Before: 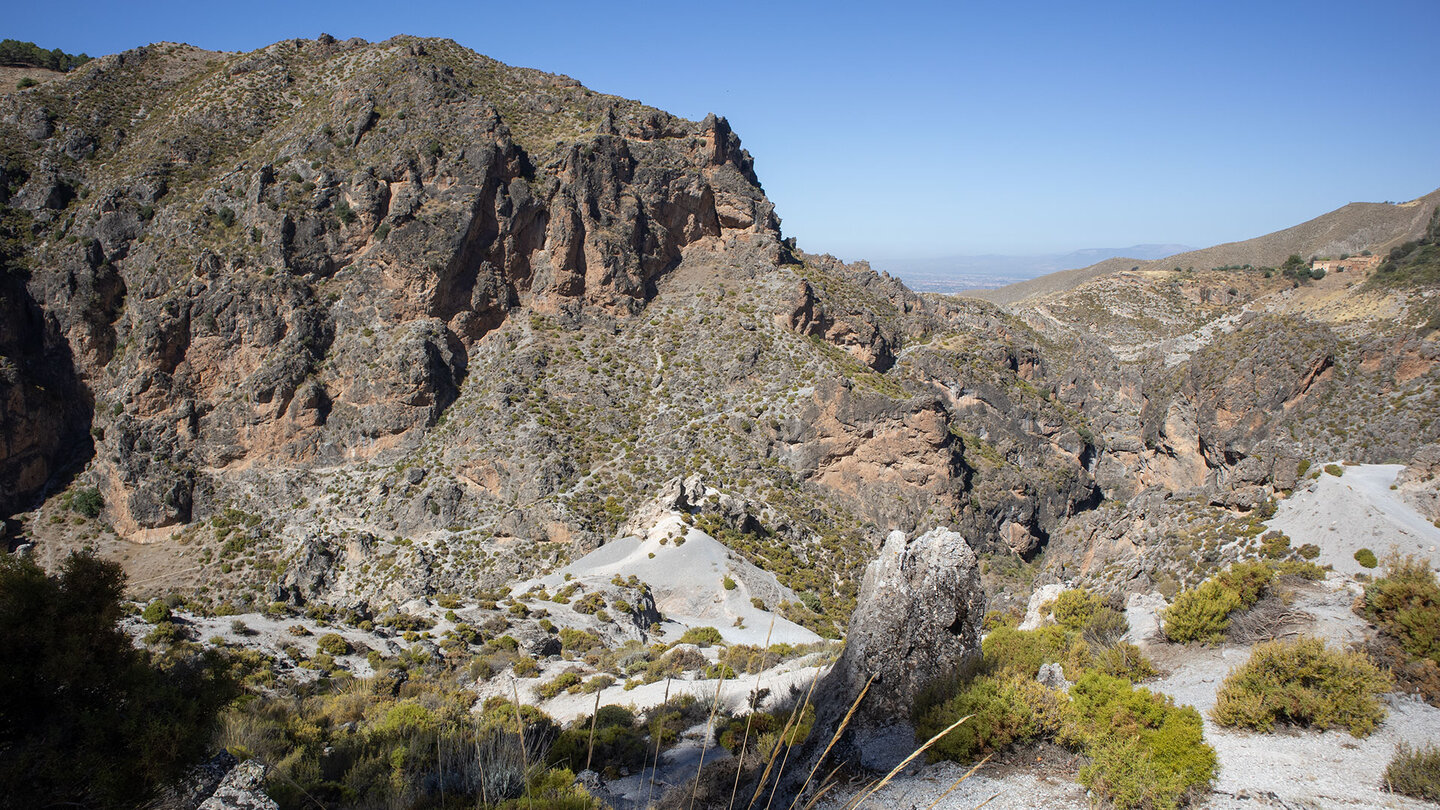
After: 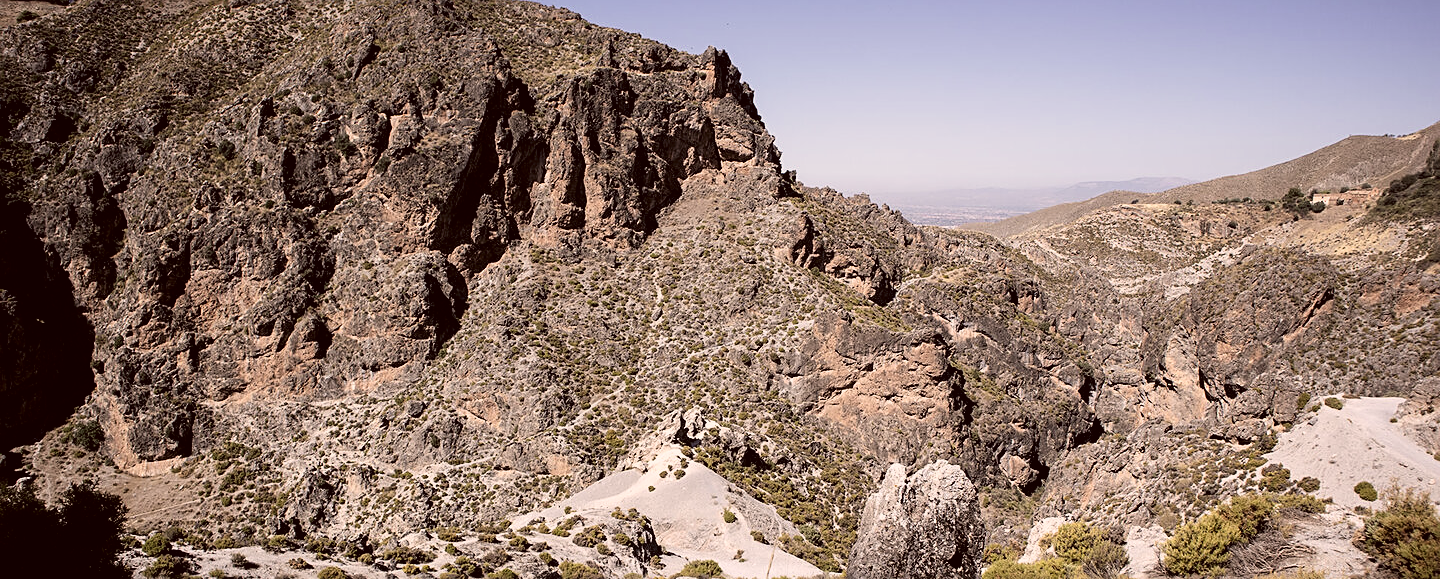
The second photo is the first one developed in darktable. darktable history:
color correction: highlights a* 10.21, highlights b* 9.73, shadows a* 8.46, shadows b* 8.09, saturation 0.776
sharpen: on, module defaults
crop and rotate: top 8.293%, bottom 20.218%
filmic rgb: middle gray luminance 8.69%, black relative exposure -6.27 EV, white relative exposure 2.7 EV, threshold 5.94 EV, target black luminance 0%, hardness 4.74, latitude 73.74%, contrast 1.332, shadows ↔ highlights balance 9.94%, enable highlight reconstruction true
